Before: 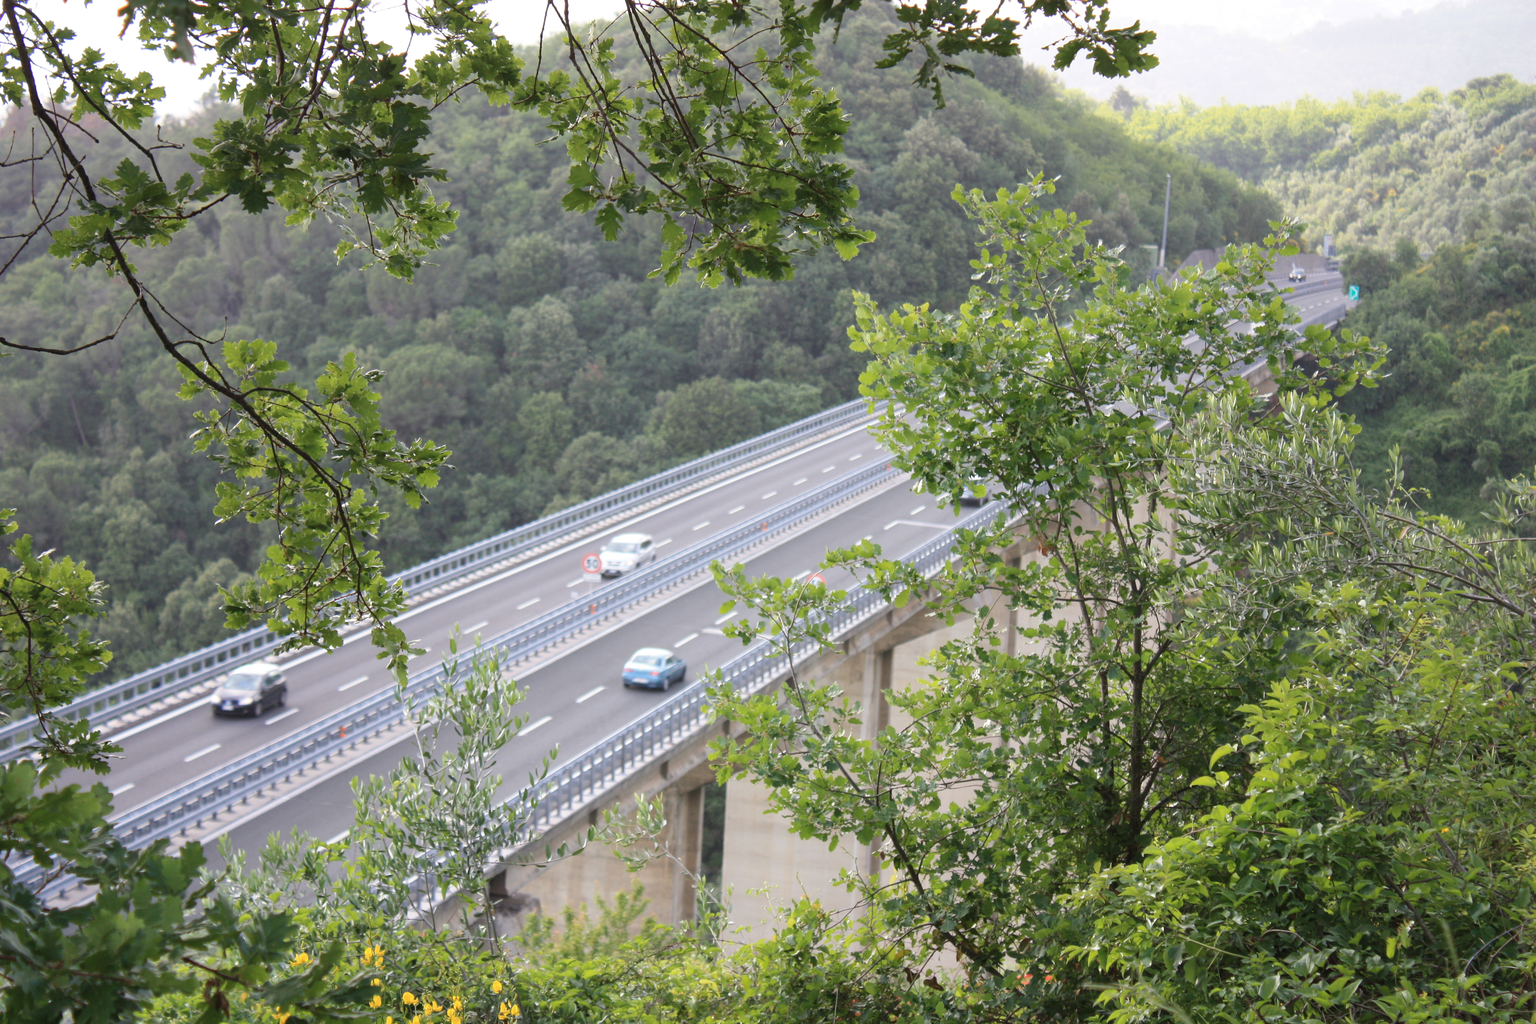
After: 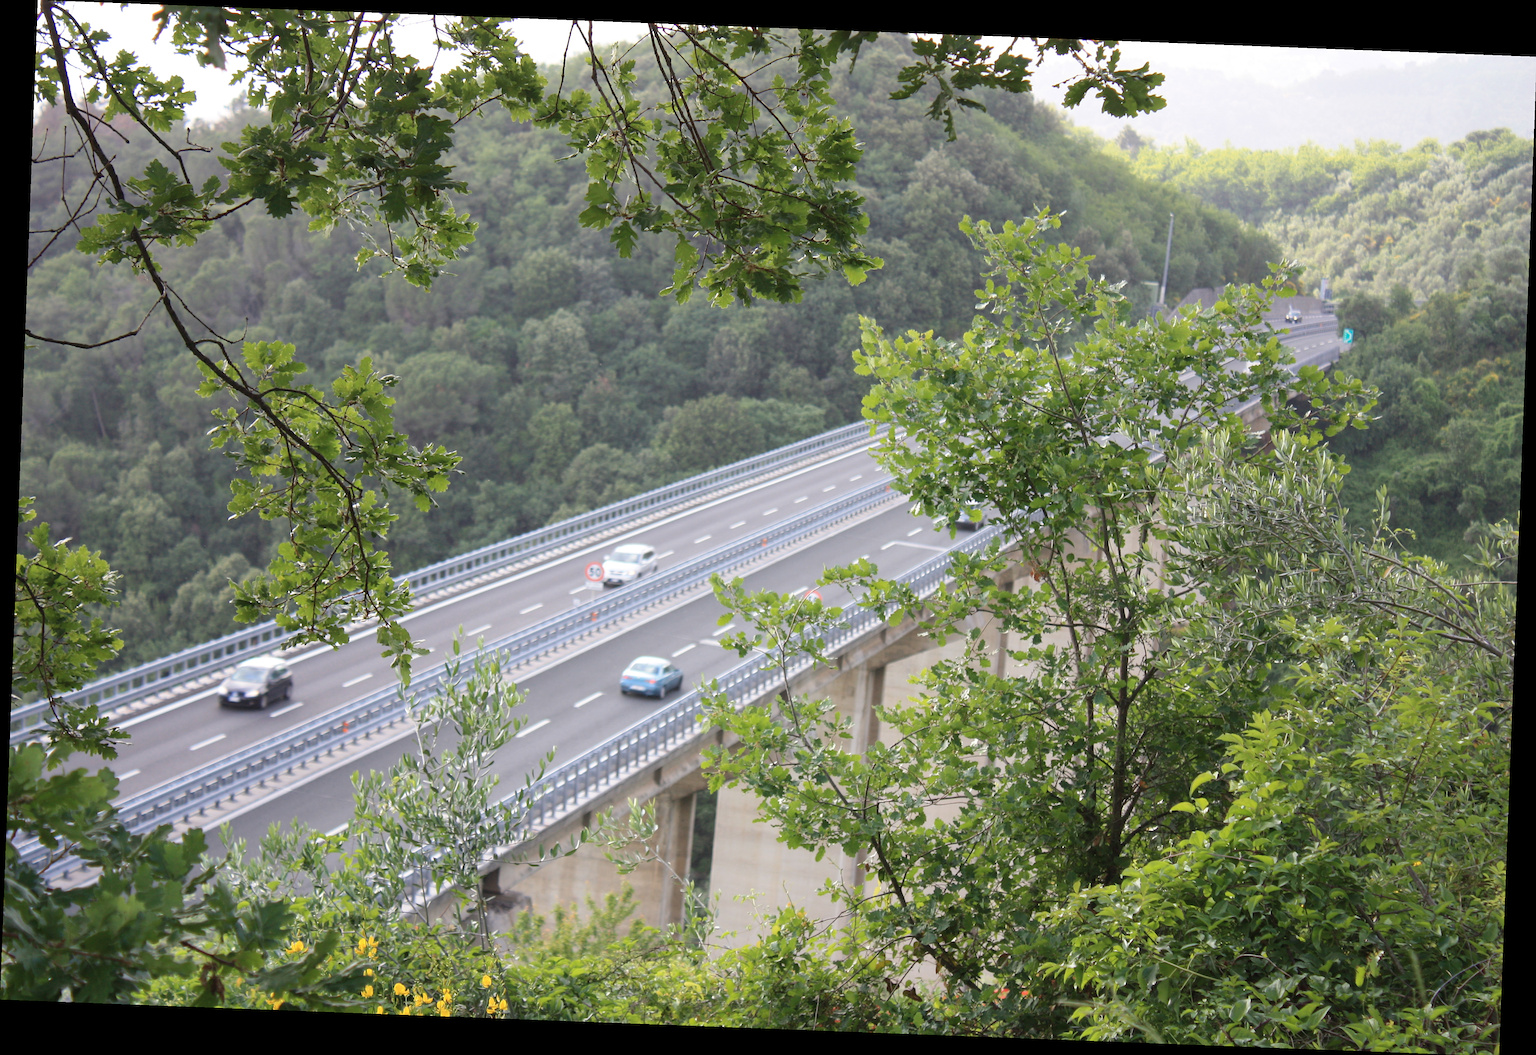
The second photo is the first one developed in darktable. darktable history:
rotate and perspective: rotation 2.17°, automatic cropping off
sharpen: amount 0.2
